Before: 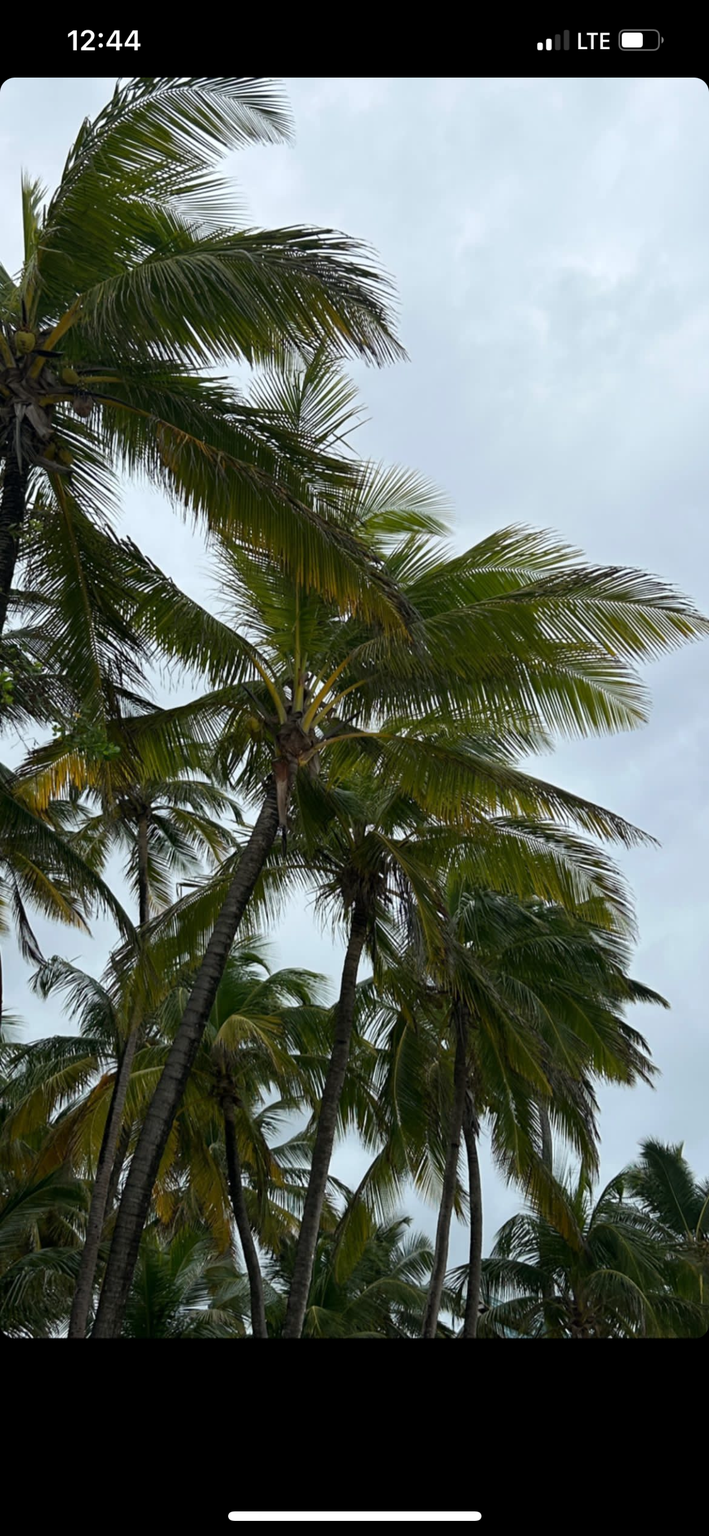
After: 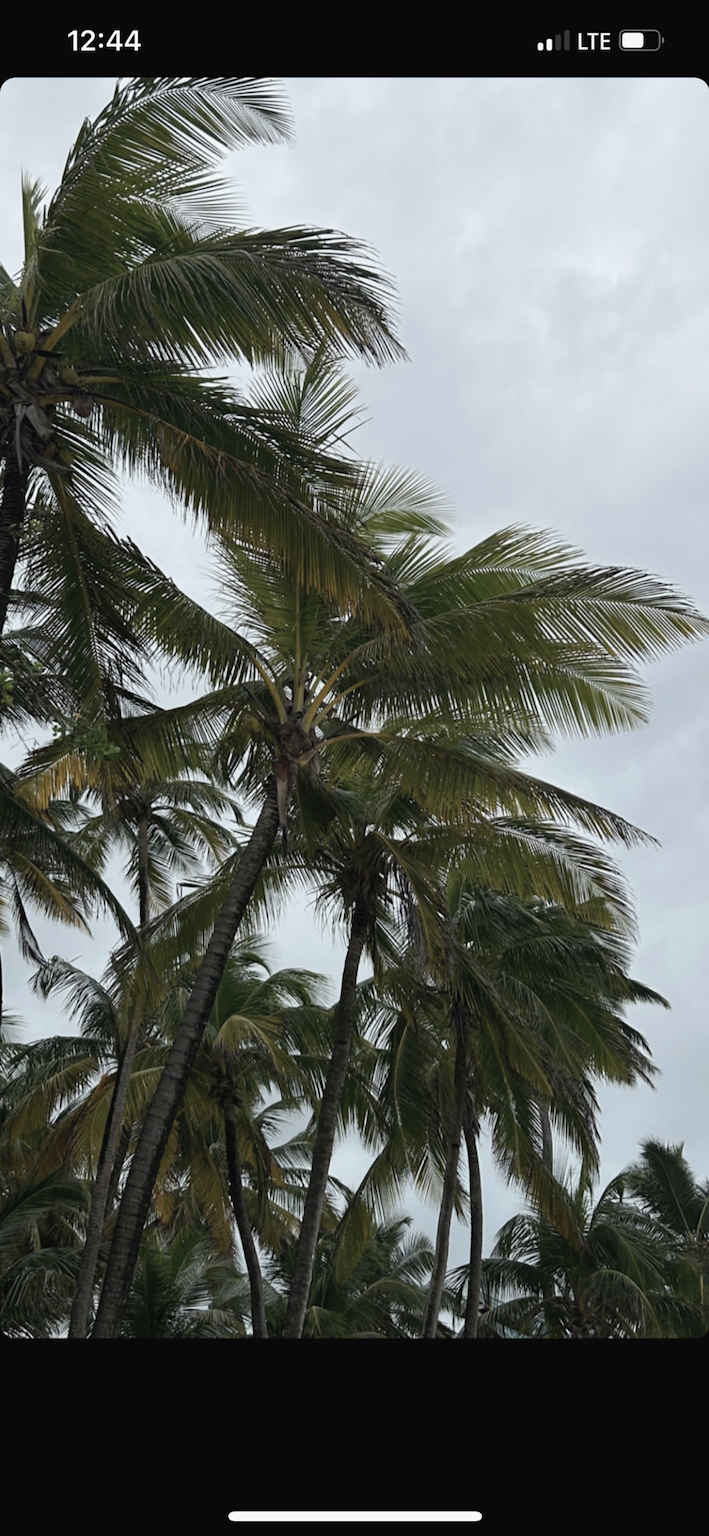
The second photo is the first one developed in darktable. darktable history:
contrast brightness saturation: contrast -0.048, saturation -0.406
